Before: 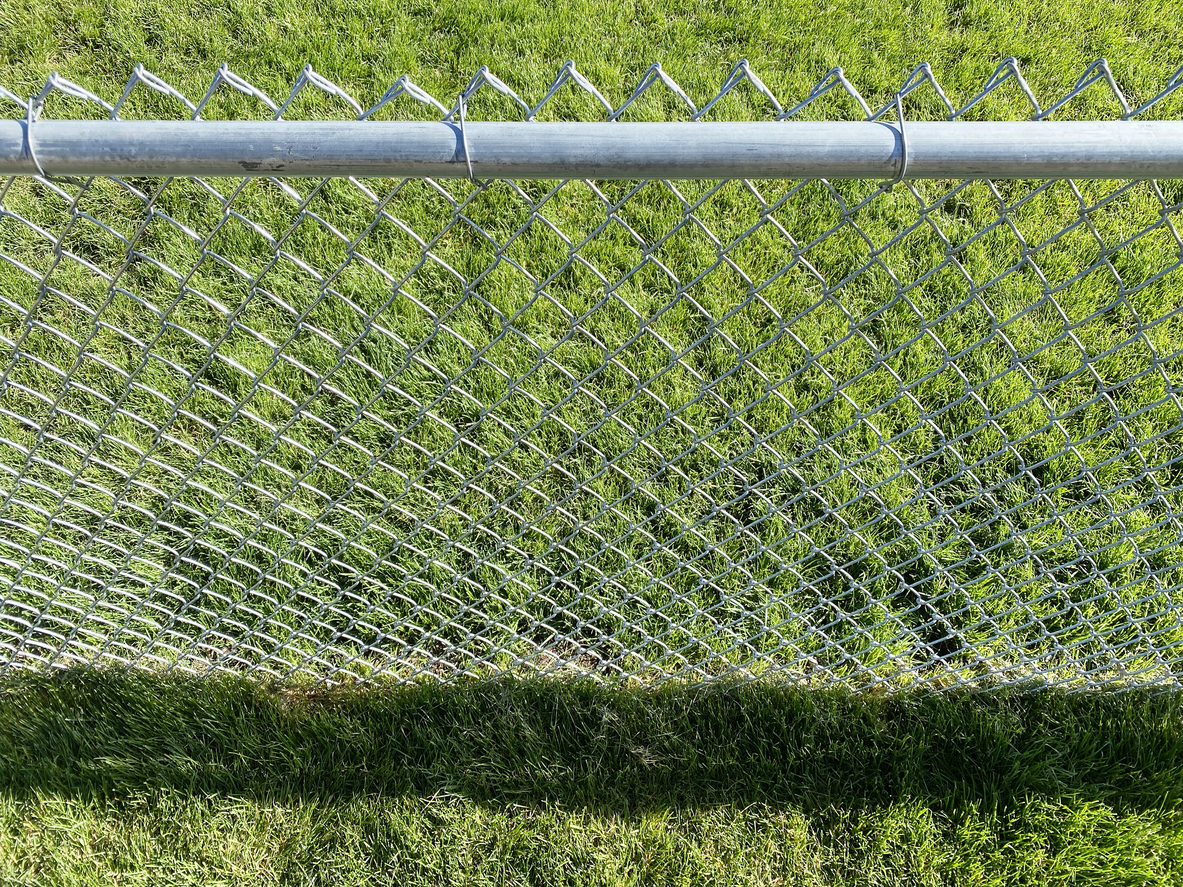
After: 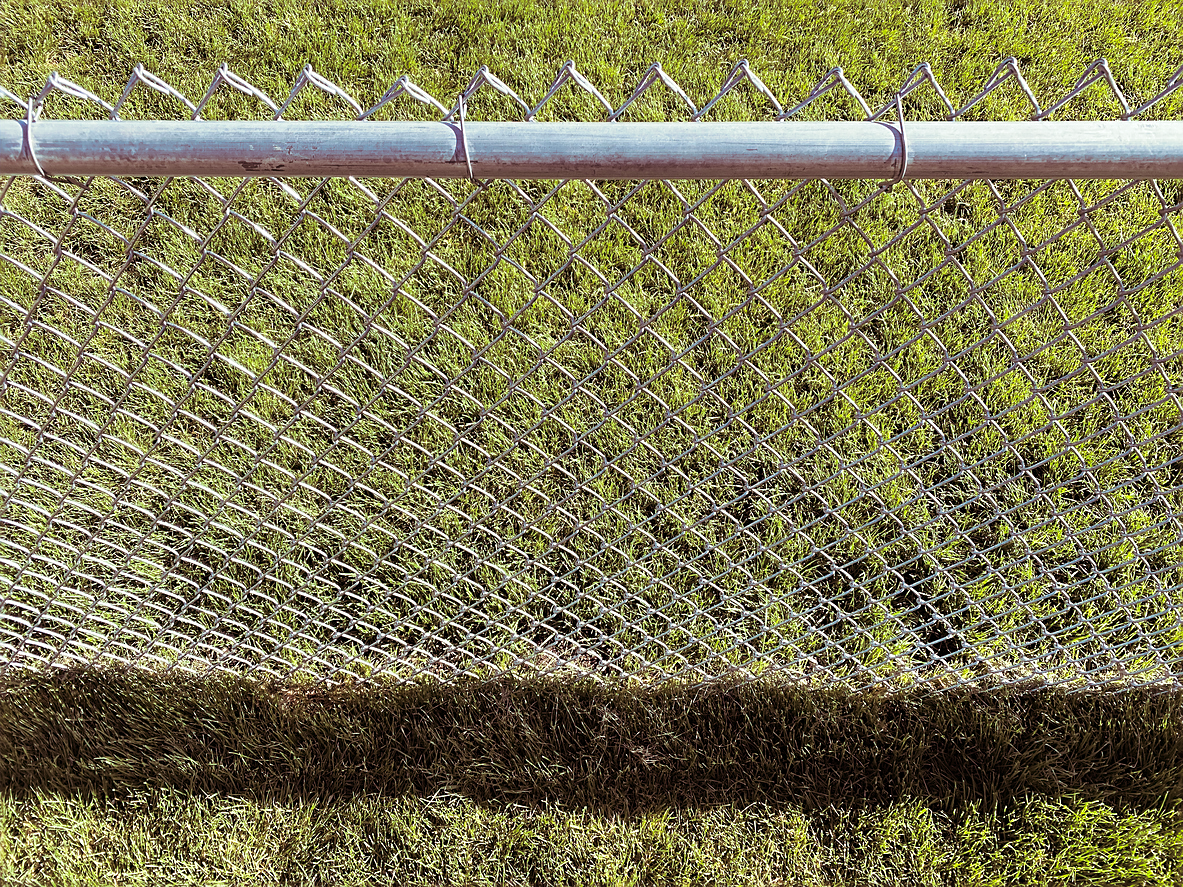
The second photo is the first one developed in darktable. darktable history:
sharpen: on, module defaults
split-toning: on, module defaults
